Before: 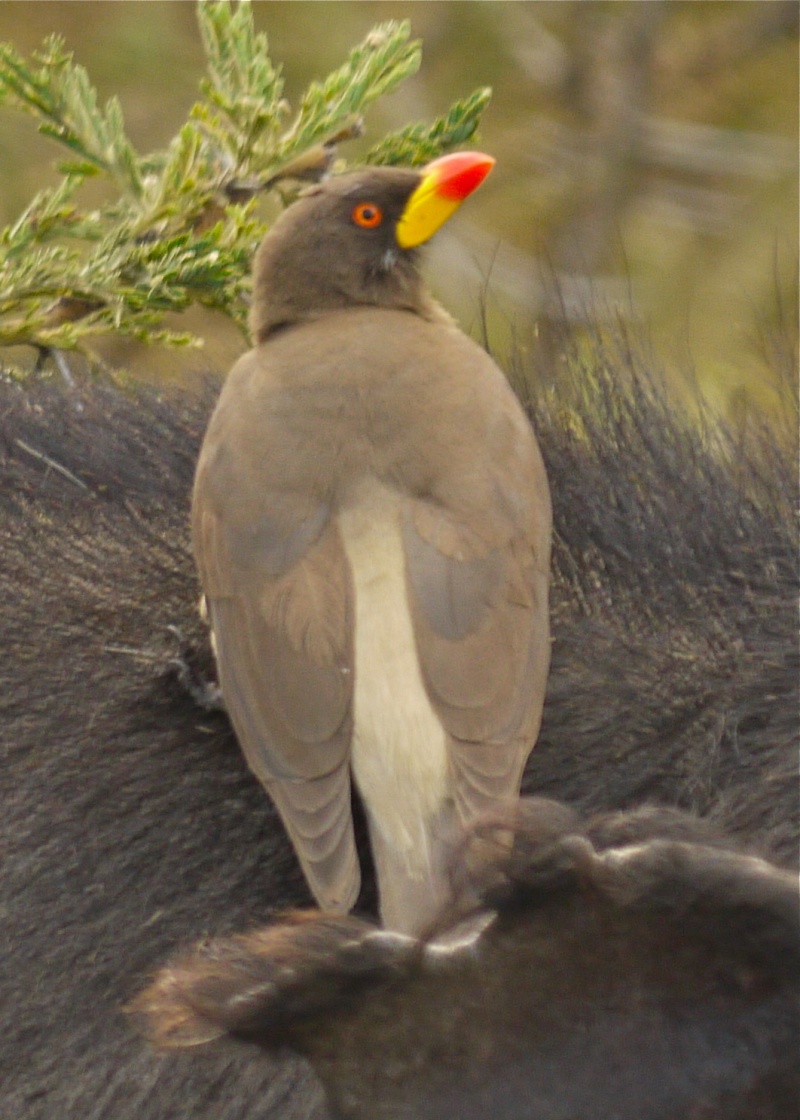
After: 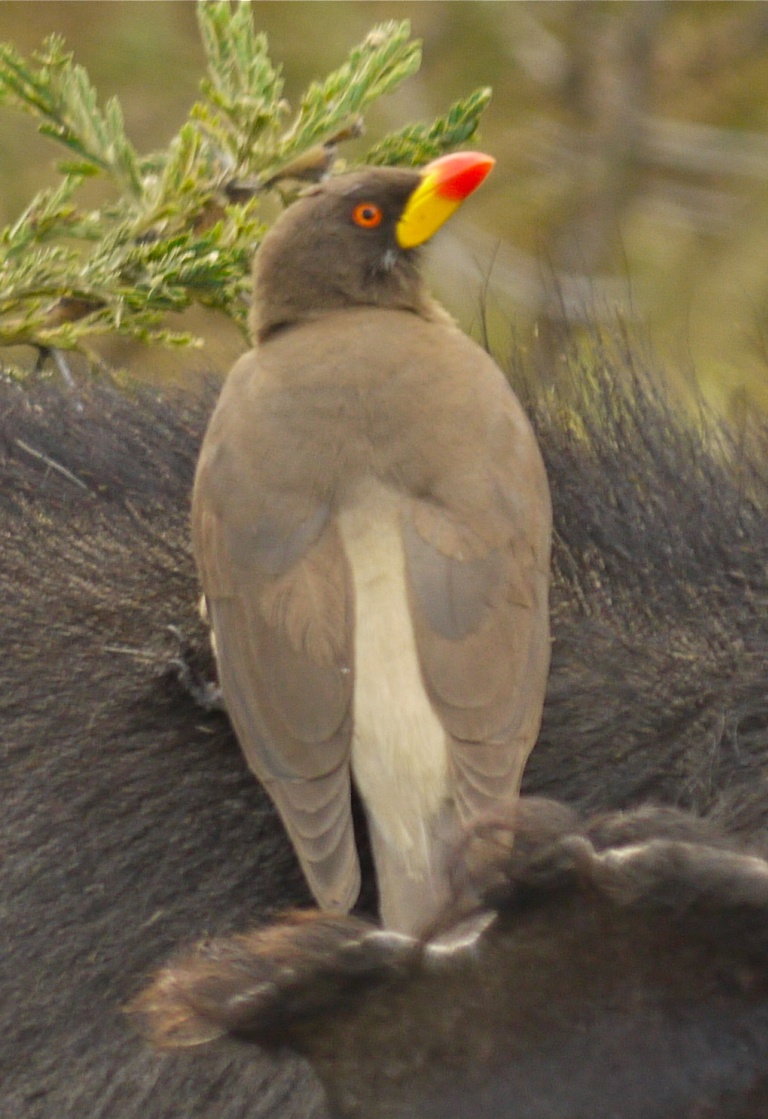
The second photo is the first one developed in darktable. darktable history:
crop: right 3.97%, bottom 0.045%
